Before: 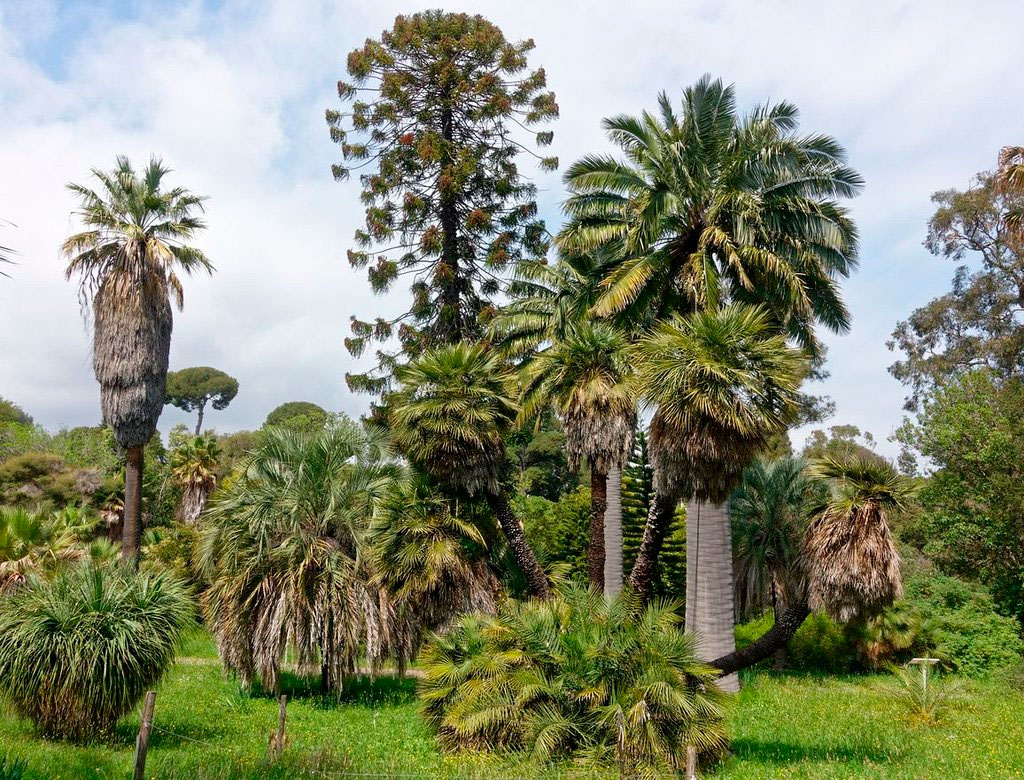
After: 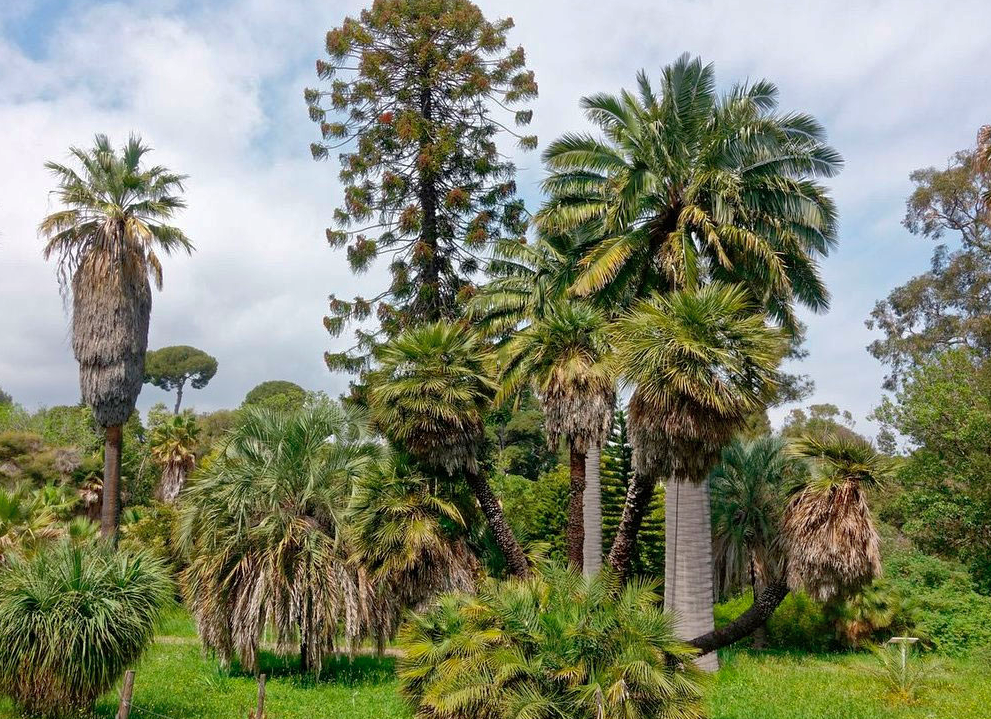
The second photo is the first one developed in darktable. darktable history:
crop: left 2.124%, top 2.804%, right 1.055%, bottom 4.9%
shadows and highlights: on, module defaults
